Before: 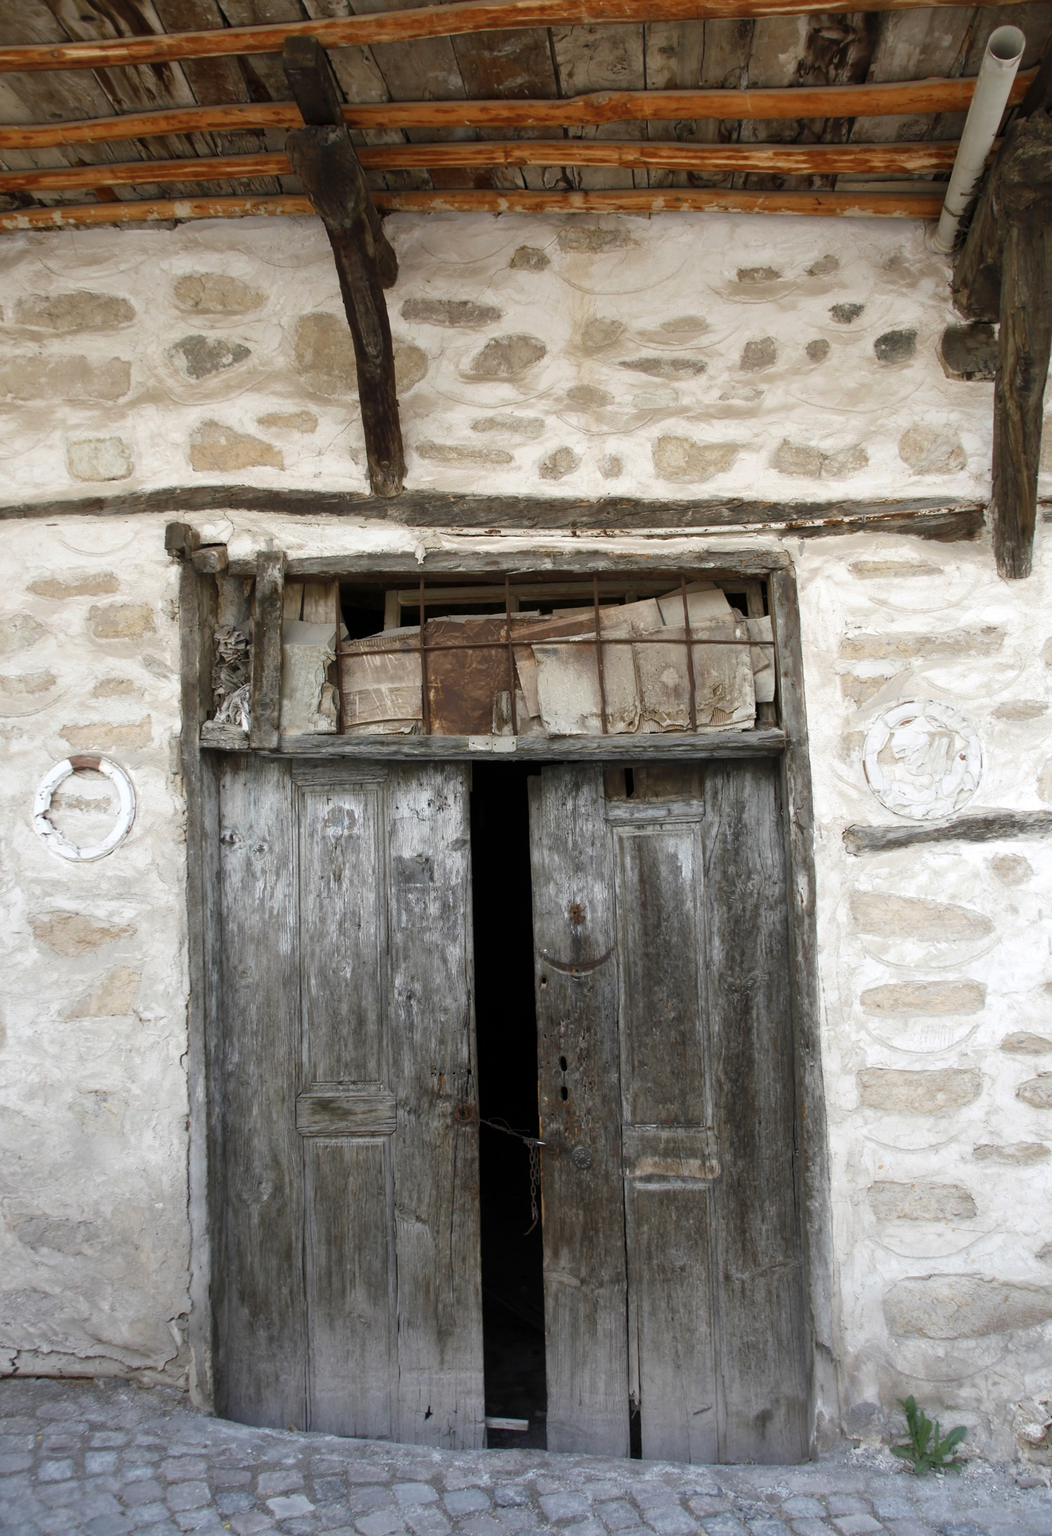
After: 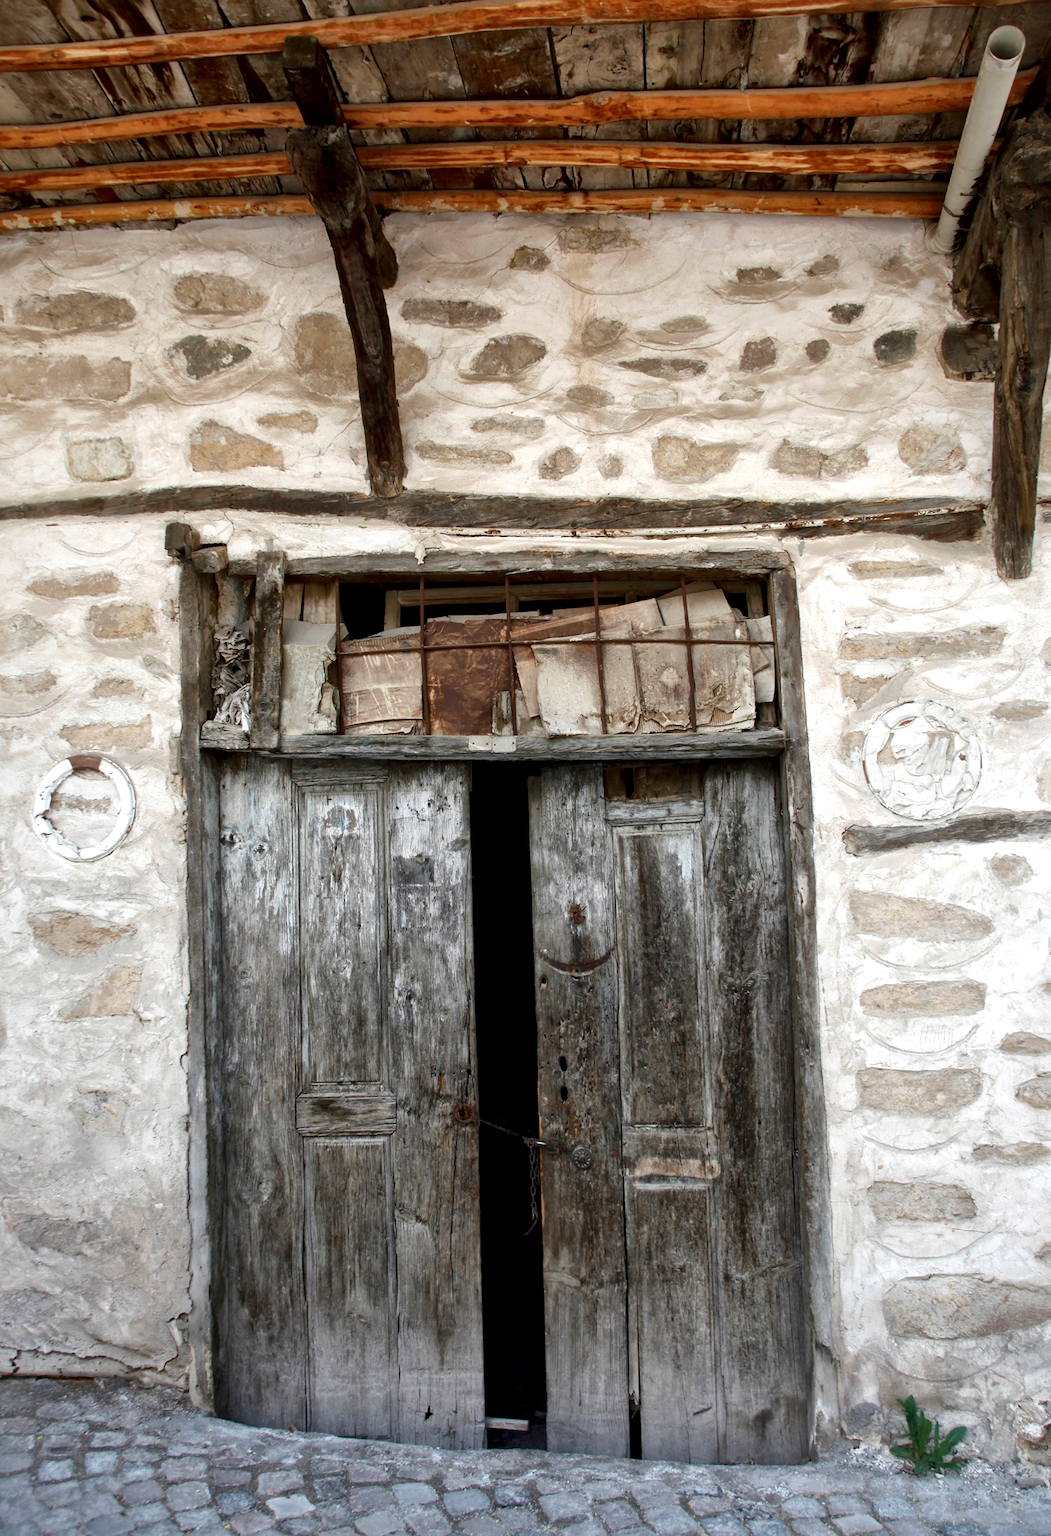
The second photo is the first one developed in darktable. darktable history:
exposure: compensate exposure bias true, compensate highlight preservation false
local contrast: mode bilateral grid, contrast 19, coarseness 50, detail 179%, midtone range 0.2
